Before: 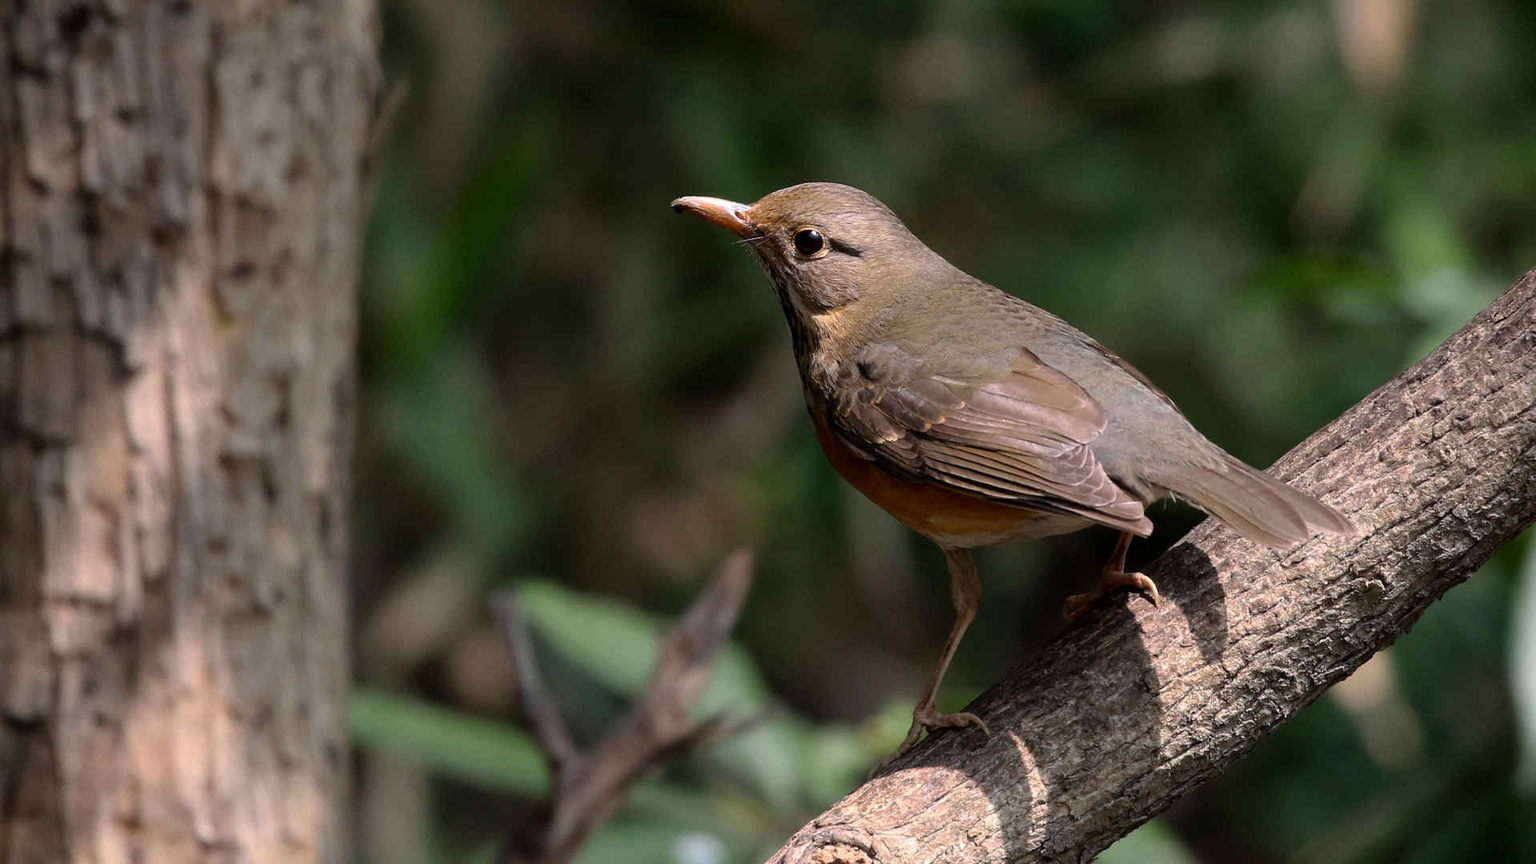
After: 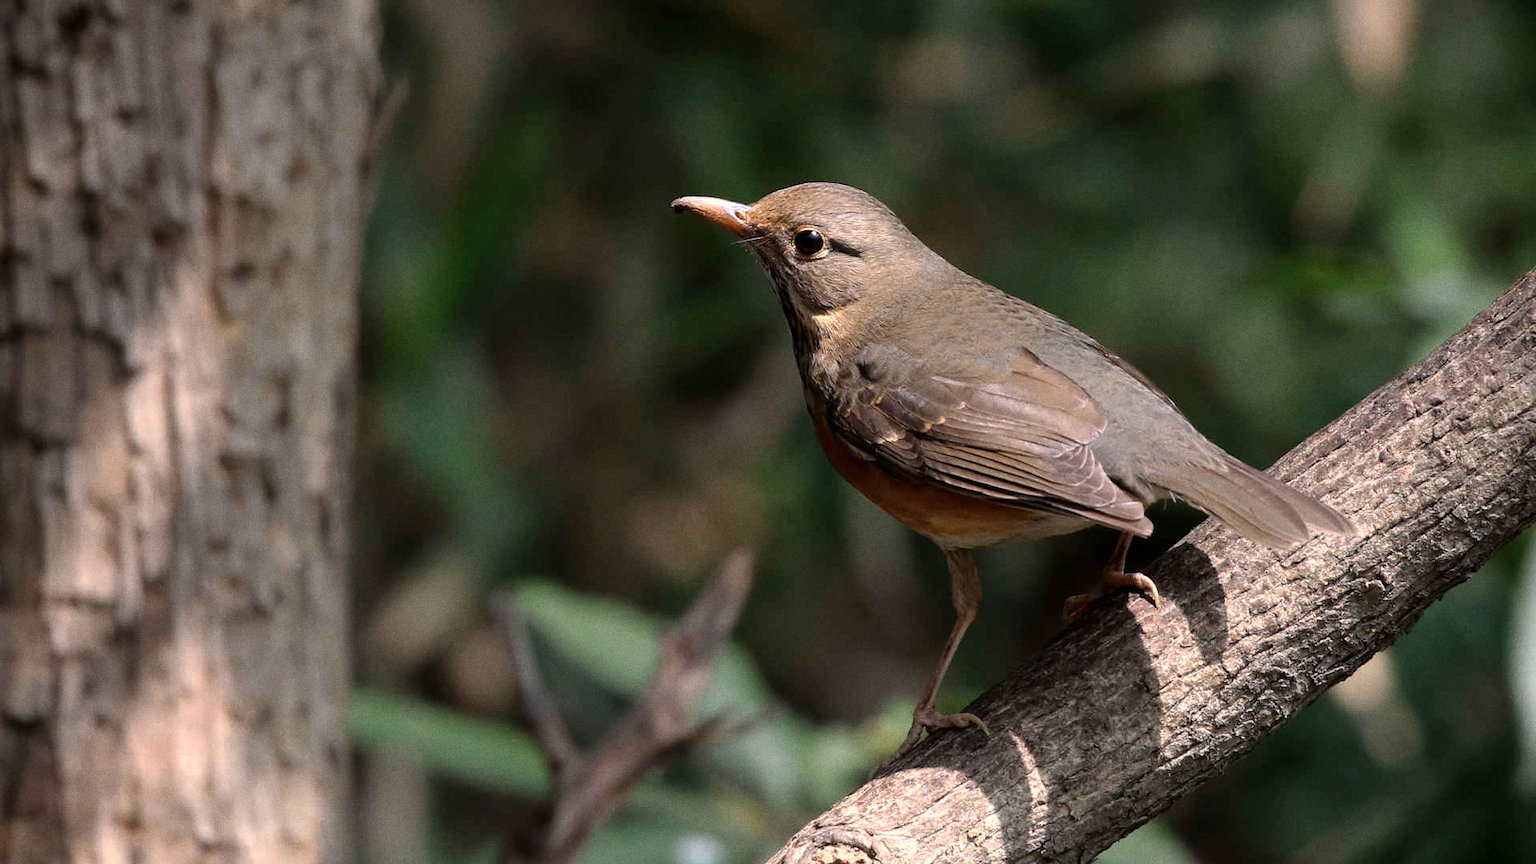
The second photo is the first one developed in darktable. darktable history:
grain: coarseness 0.09 ISO
color zones: curves: ch0 [(0.018, 0.548) (0.224, 0.64) (0.425, 0.447) (0.675, 0.575) (0.732, 0.579)]; ch1 [(0.066, 0.487) (0.25, 0.5) (0.404, 0.43) (0.75, 0.421) (0.956, 0.421)]; ch2 [(0.044, 0.561) (0.215, 0.465) (0.399, 0.544) (0.465, 0.548) (0.614, 0.447) (0.724, 0.43) (0.882, 0.623) (0.956, 0.632)]
